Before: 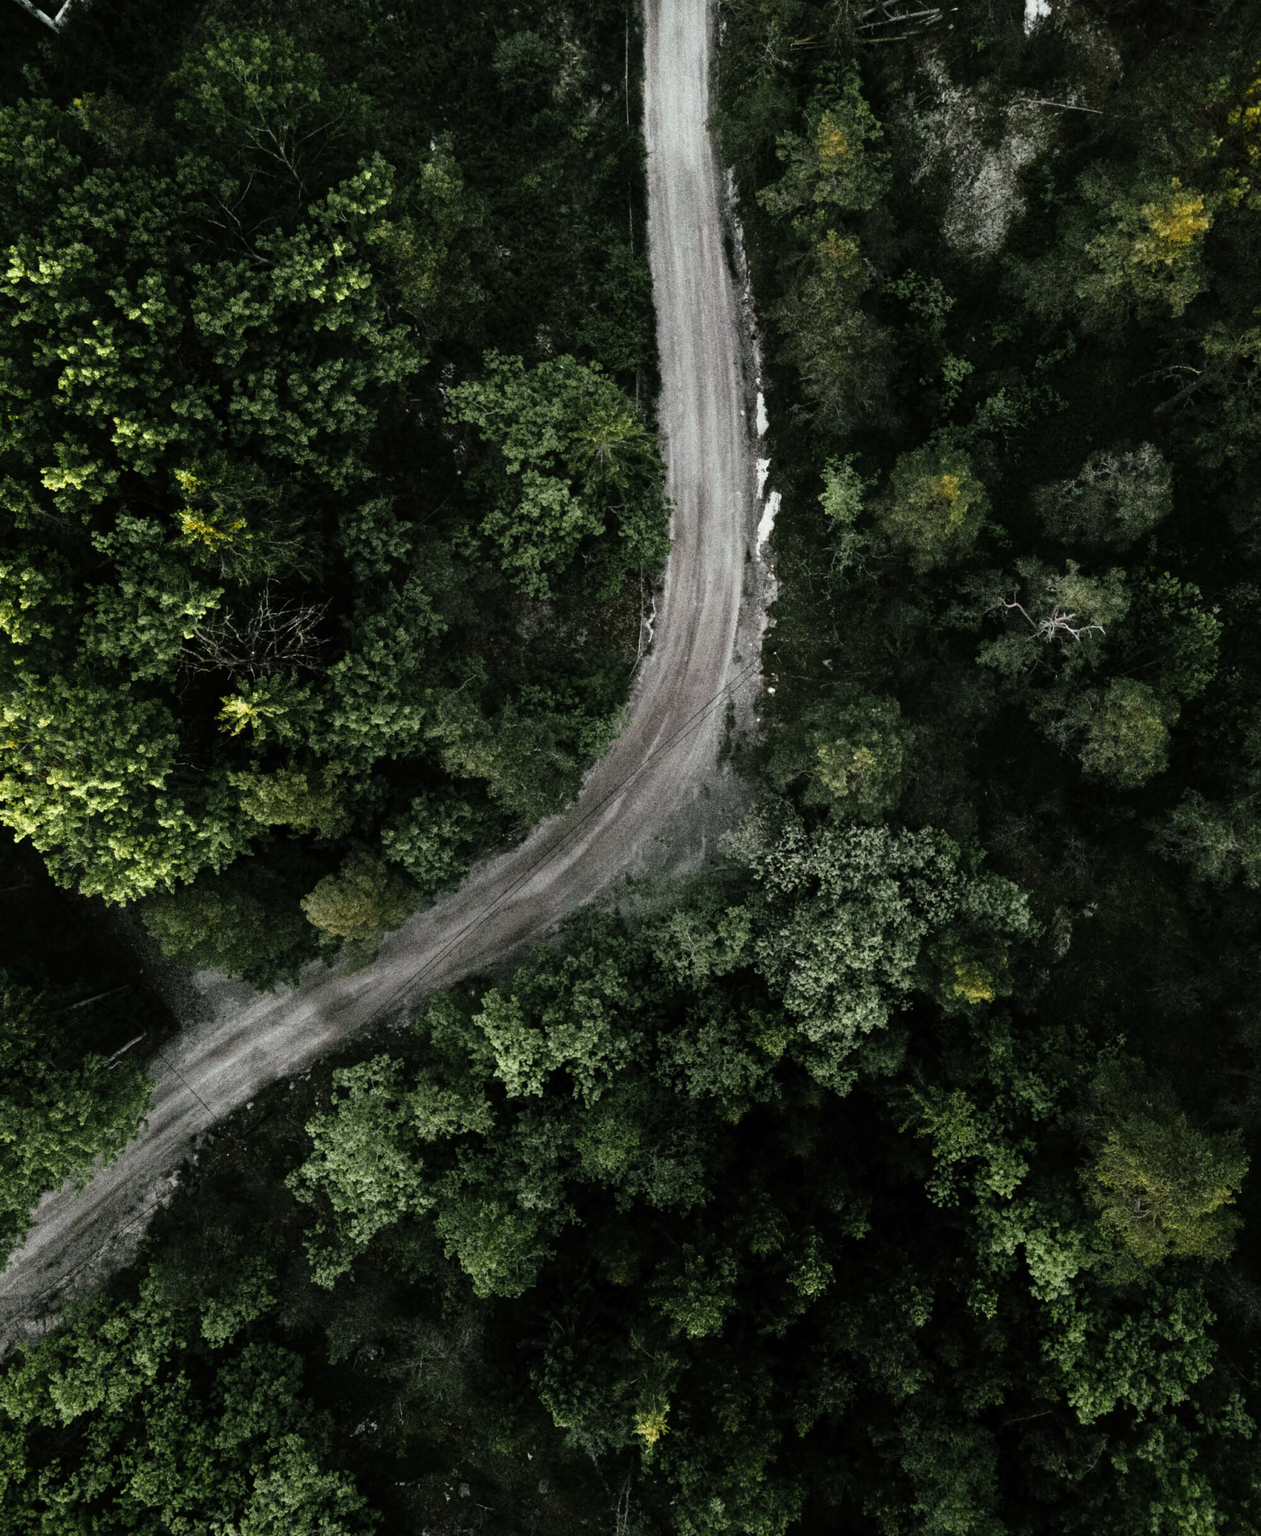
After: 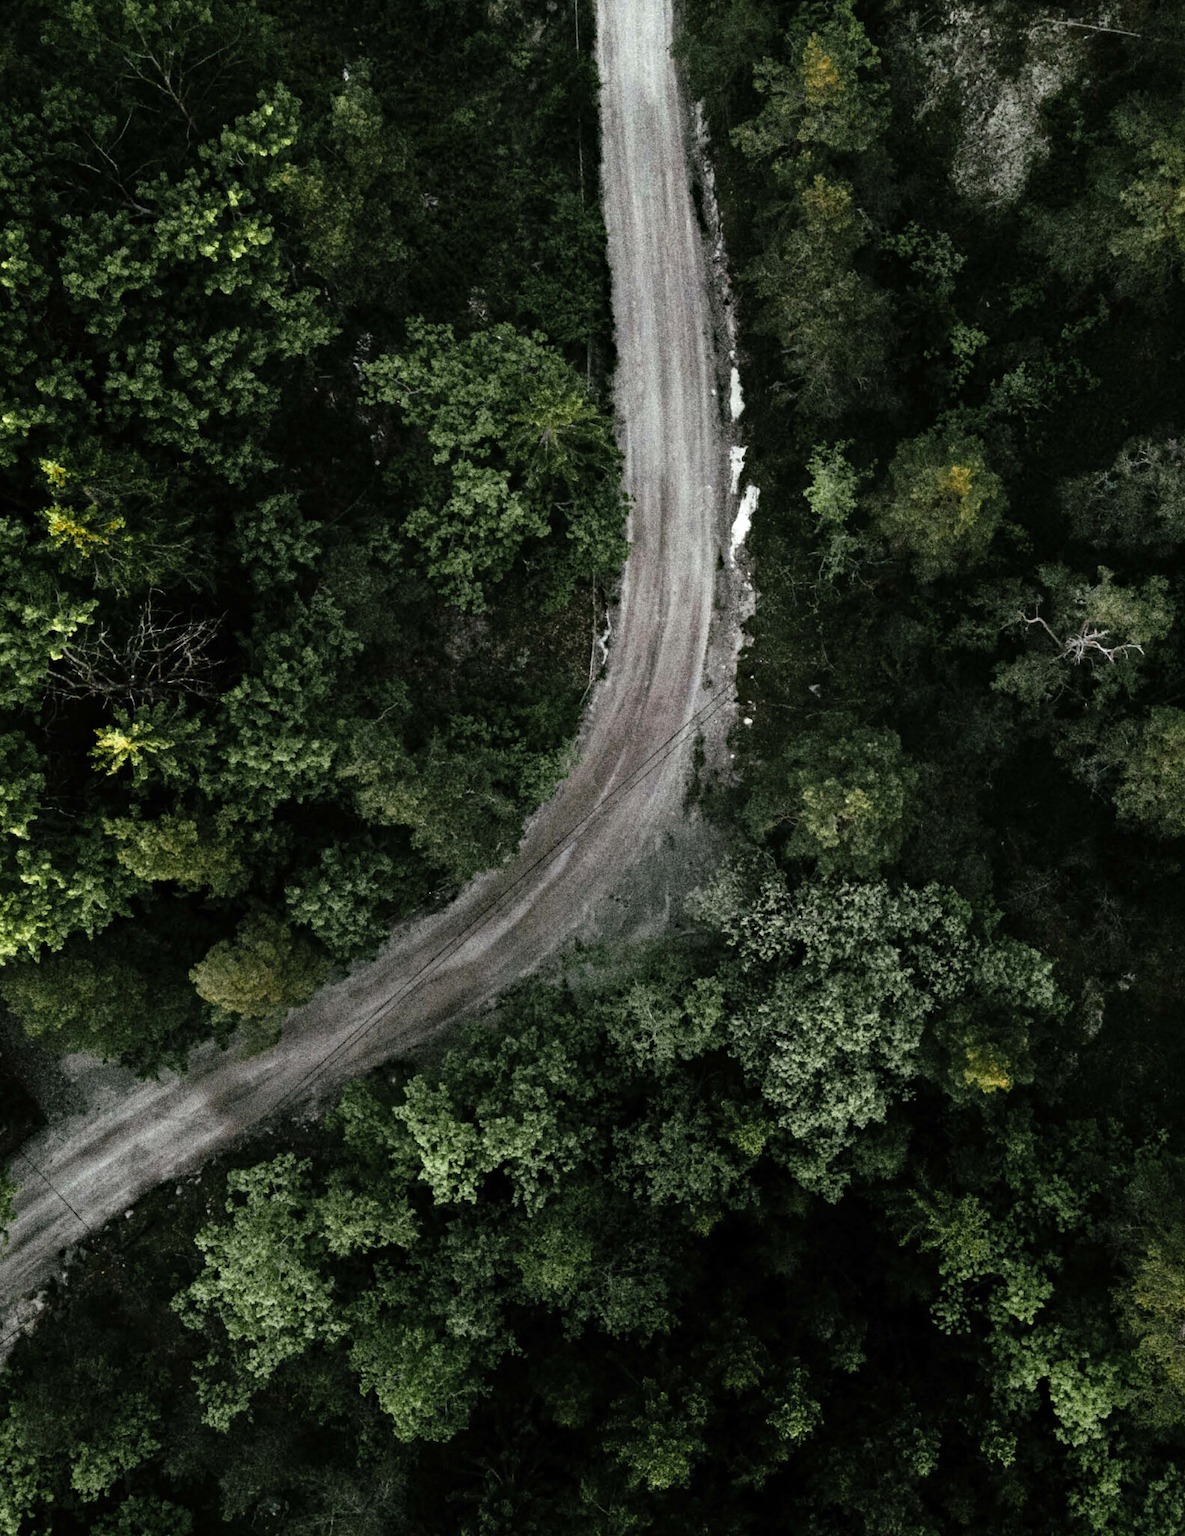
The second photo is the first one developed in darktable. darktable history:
crop: left 11.225%, top 5.381%, right 9.565%, bottom 10.314%
haze removal: compatibility mode true, adaptive false
